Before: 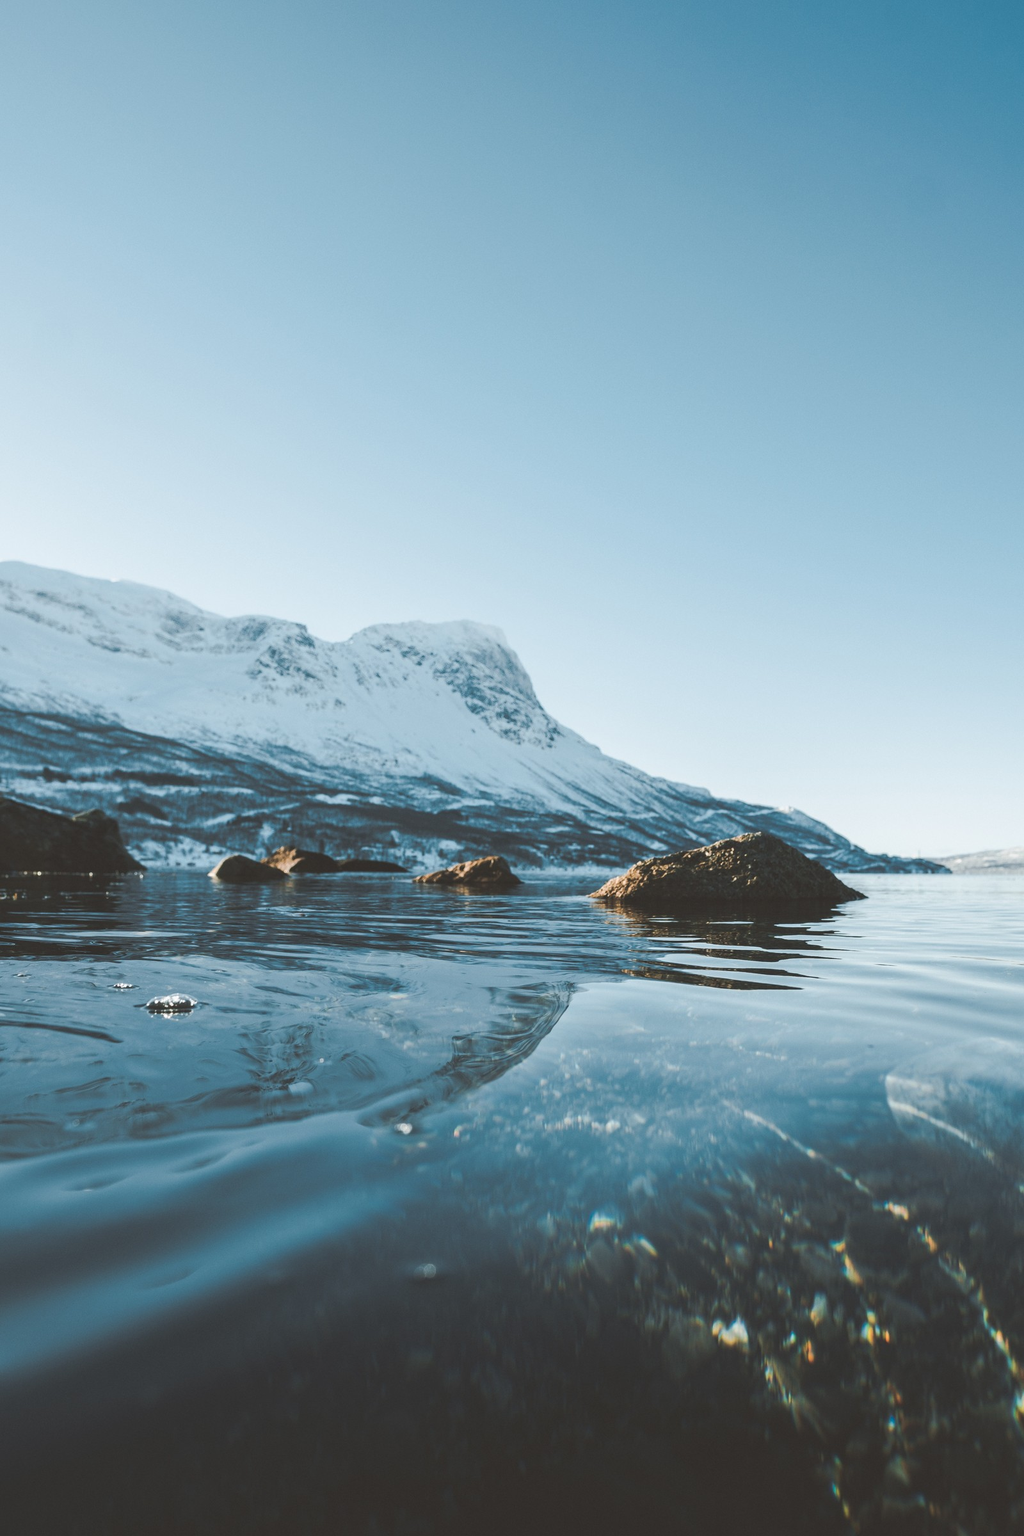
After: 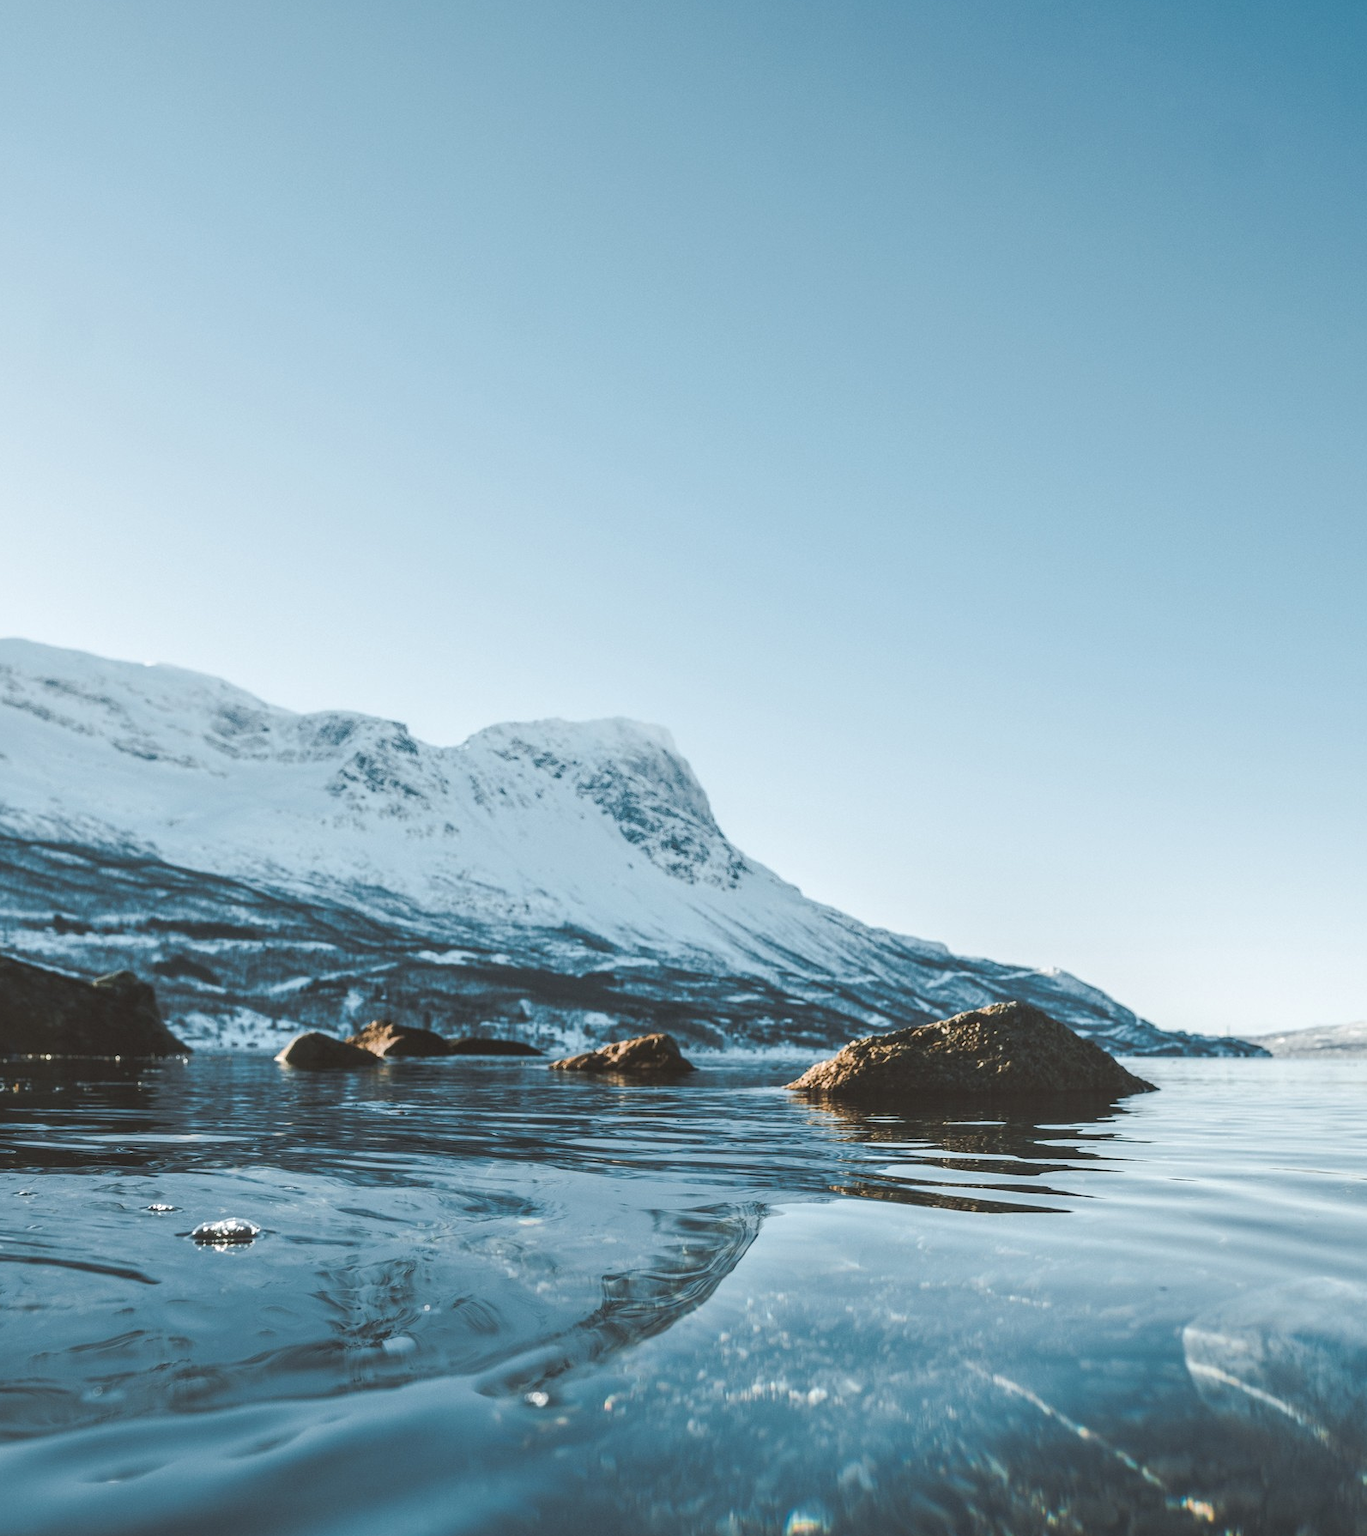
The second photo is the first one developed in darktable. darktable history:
exposure: compensate highlight preservation false
crop: left 0.355%, top 5.545%, bottom 19.864%
local contrast: on, module defaults
